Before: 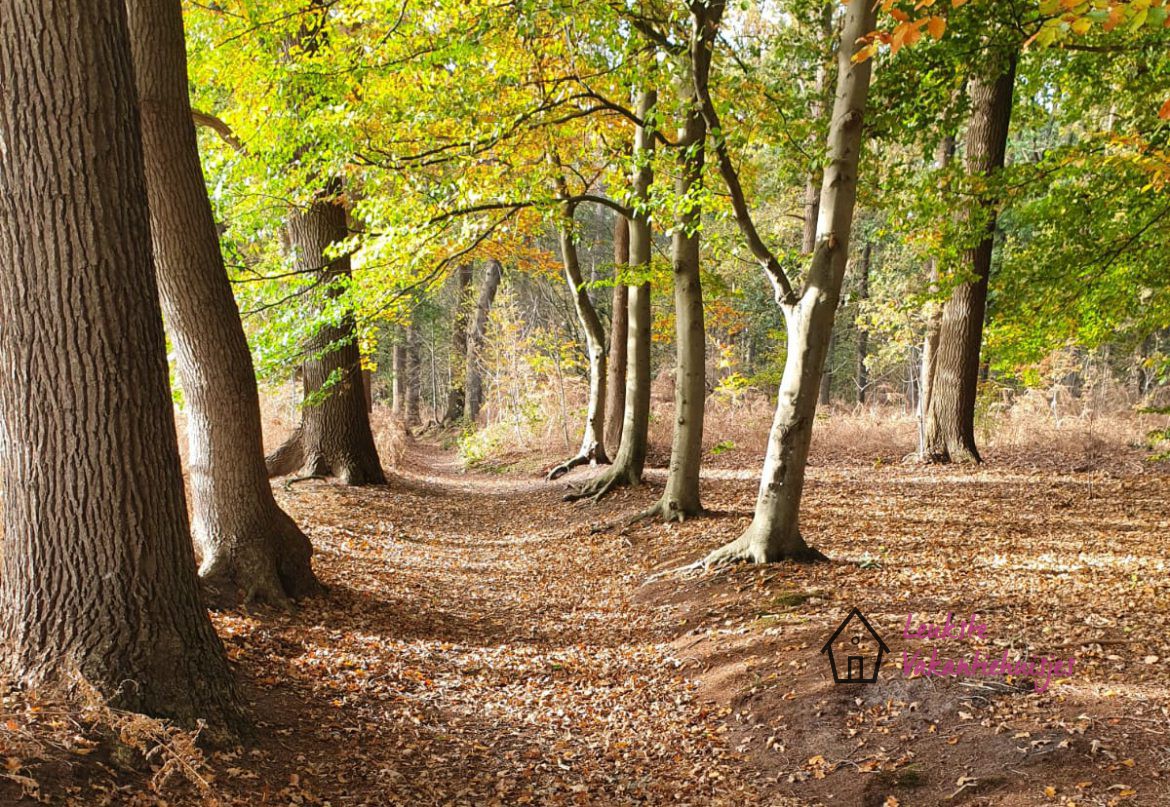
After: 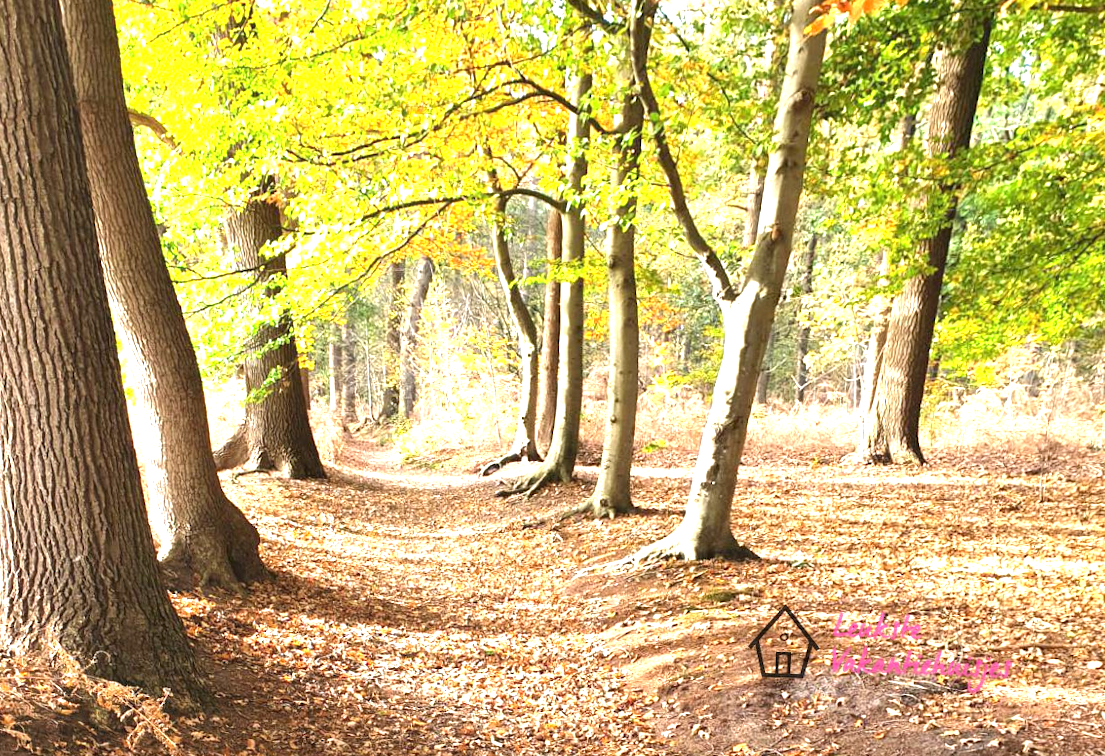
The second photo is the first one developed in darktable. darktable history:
rotate and perspective: rotation 0.062°, lens shift (vertical) 0.115, lens shift (horizontal) -0.133, crop left 0.047, crop right 0.94, crop top 0.061, crop bottom 0.94
exposure: black level correction 0, exposure 1.45 EV, compensate exposure bias true, compensate highlight preservation false
